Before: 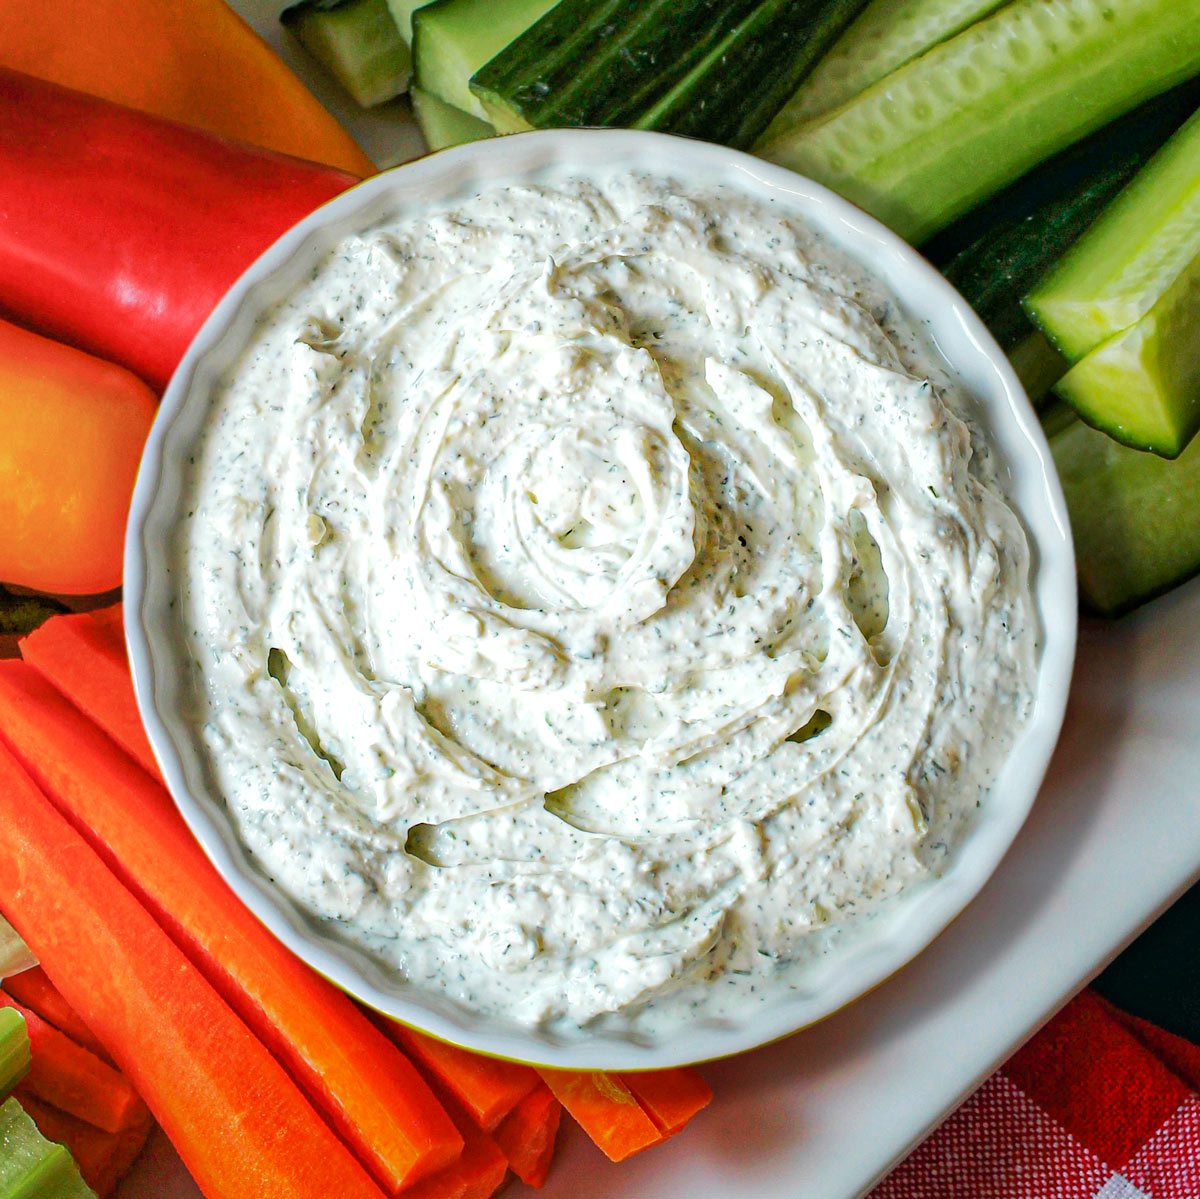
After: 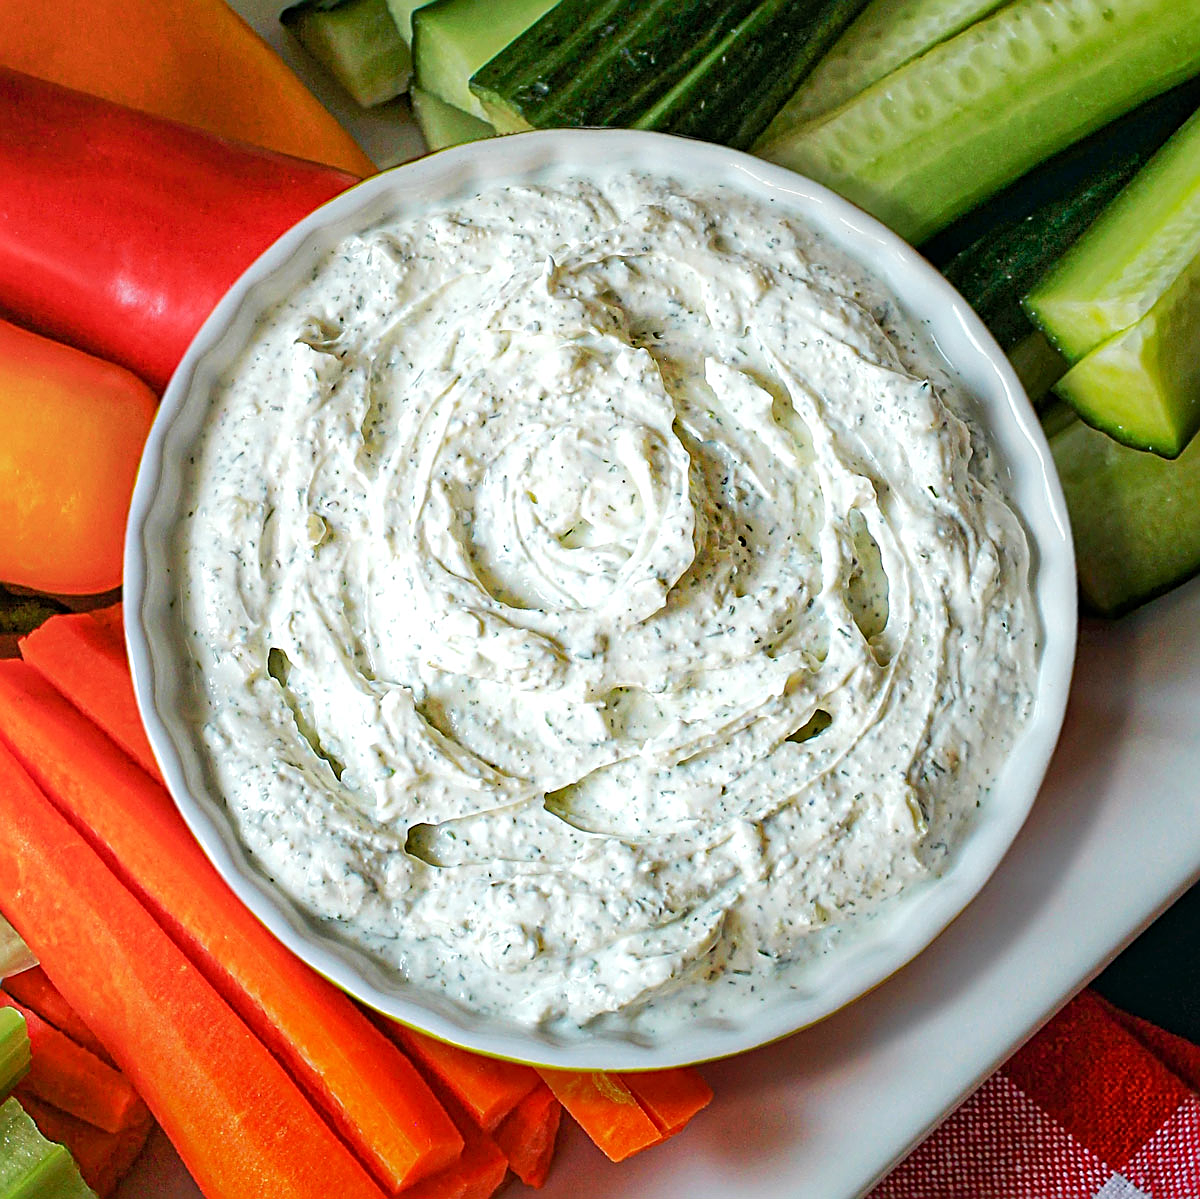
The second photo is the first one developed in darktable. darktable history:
sharpen: radius 2.638, amount 0.658
